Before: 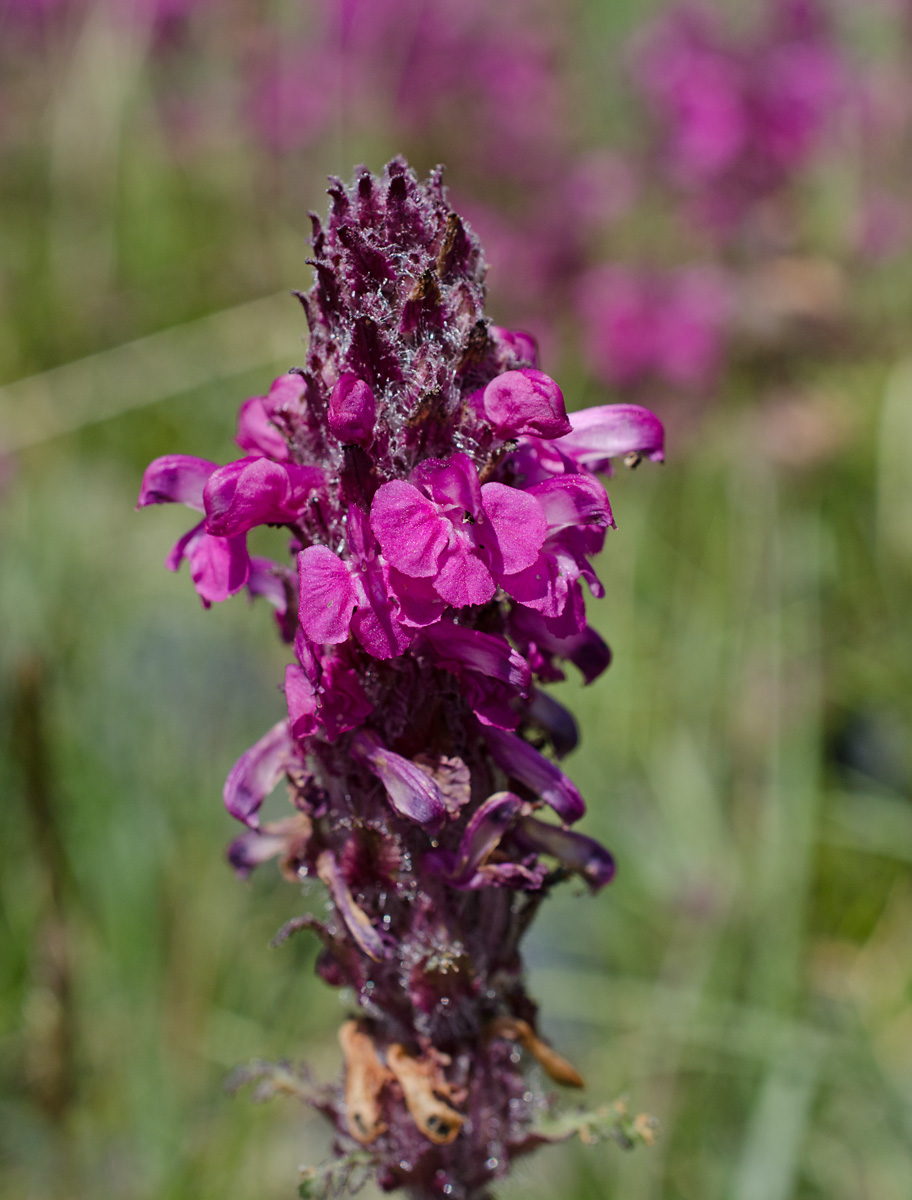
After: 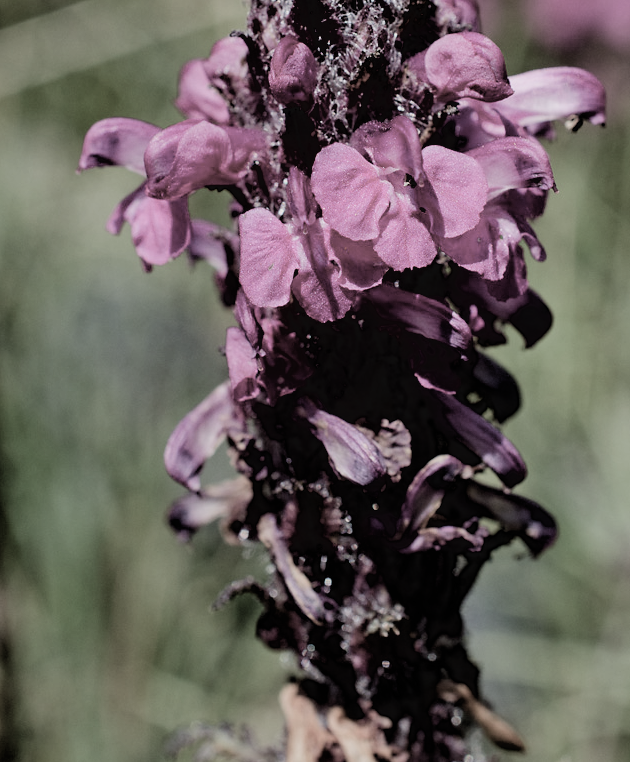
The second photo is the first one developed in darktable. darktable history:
exposure: black level correction 0.026, exposure 0.186 EV, compensate highlight preservation false
filmic rgb: black relative exposure -5.03 EV, white relative exposure 3.97 EV, hardness 2.9, contrast 1.301, highlights saturation mix -28.65%, color science v4 (2020)
crop: left 6.563%, top 28.13%, right 24.257%, bottom 8.368%
